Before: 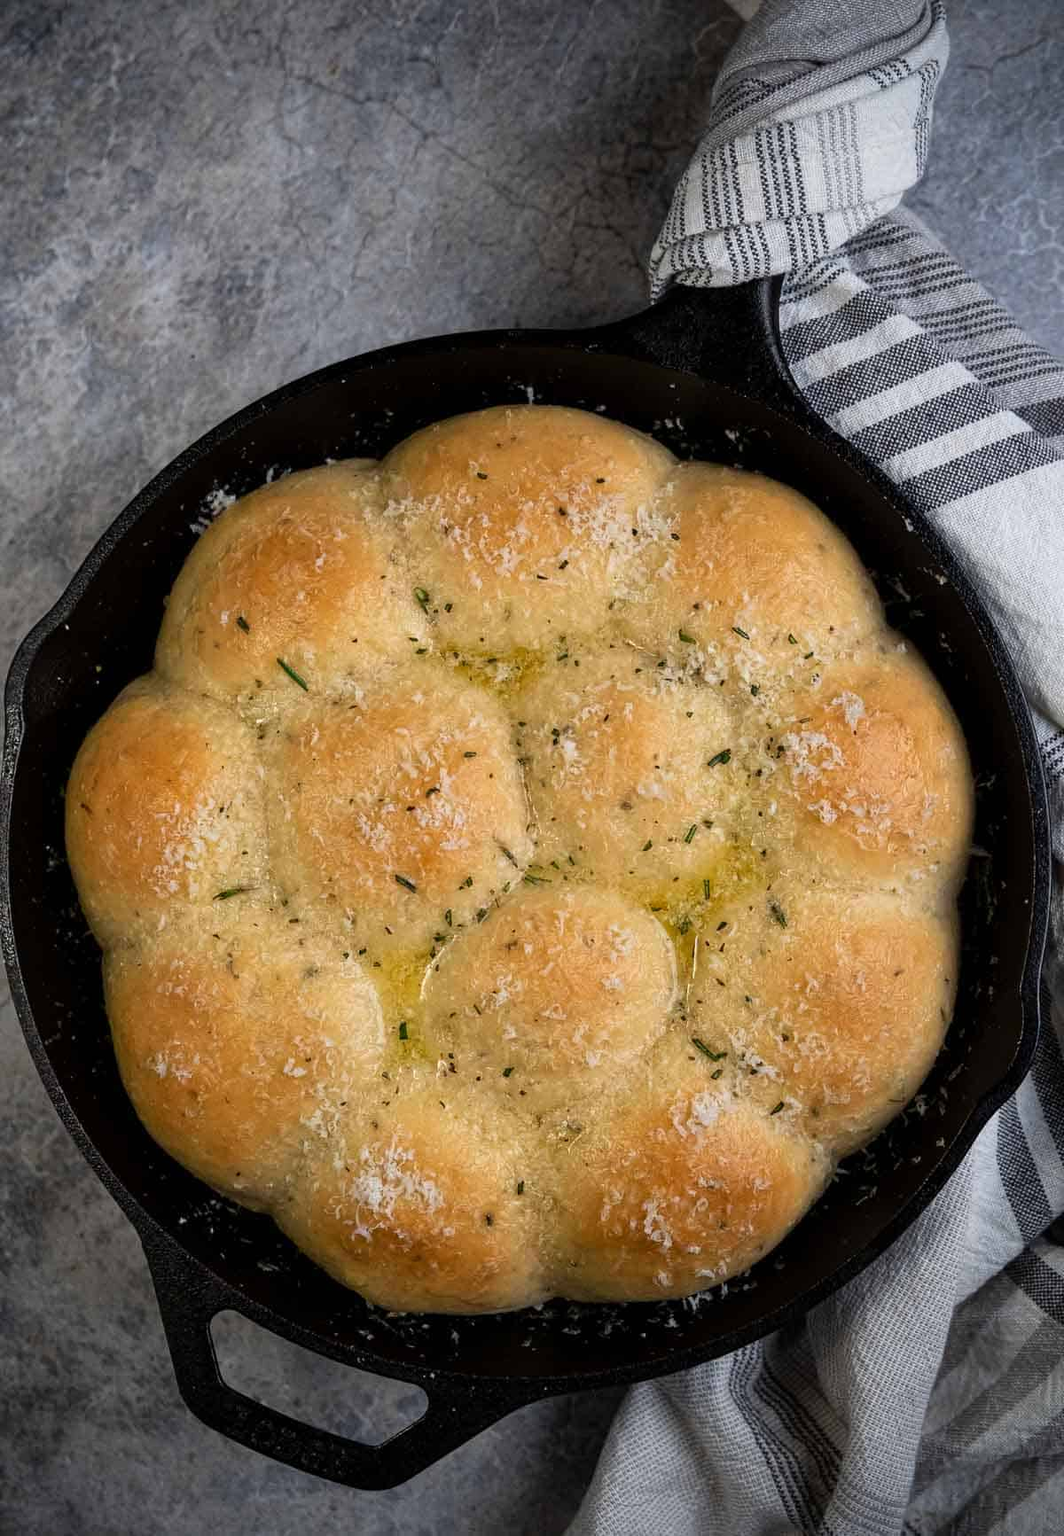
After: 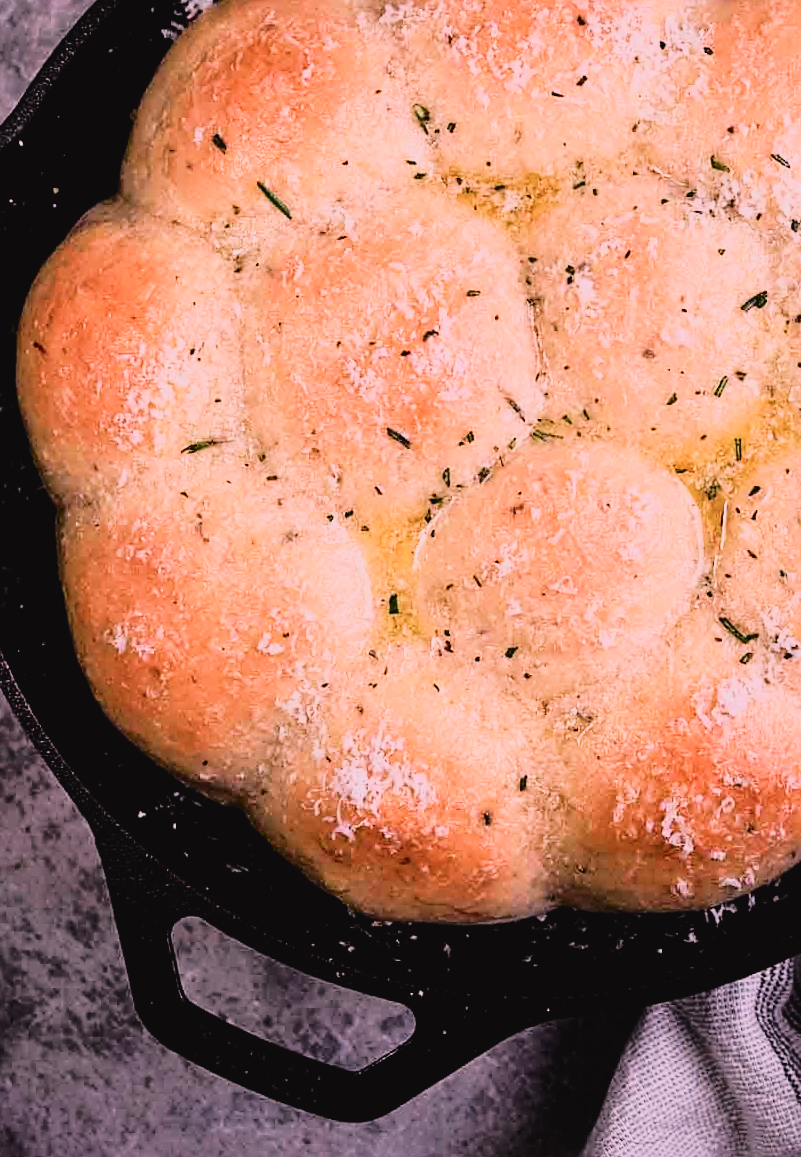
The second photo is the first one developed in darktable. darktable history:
white balance: red 1.188, blue 1.11
crop and rotate: angle -0.82°, left 3.85%, top 31.828%, right 27.992%
filmic rgb: black relative exposure -5 EV, hardness 2.88, contrast 1.2, highlights saturation mix -30%
sharpen: radius 2.529, amount 0.323
exposure: black level correction 0, exposure 0.5 EV, compensate exposure bias true, compensate highlight preservation false
color calibration: illuminant as shot in camera, x 0.358, y 0.373, temperature 4628.91 K
tone curve: curves: ch0 [(0, 0.032) (0.094, 0.08) (0.265, 0.208) (0.41, 0.417) (0.498, 0.496) (0.638, 0.673) (0.819, 0.841) (0.96, 0.899)]; ch1 [(0, 0) (0.161, 0.092) (0.37, 0.302) (0.417, 0.434) (0.495, 0.498) (0.576, 0.589) (0.725, 0.765) (1, 1)]; ch2 [(0, 0) (0.352, 0.403) (0.45, 0.469) (0.521, 0.515) (0.59, 0.579) (1, 1)], color space Lab, independent channels, preserve colors none
